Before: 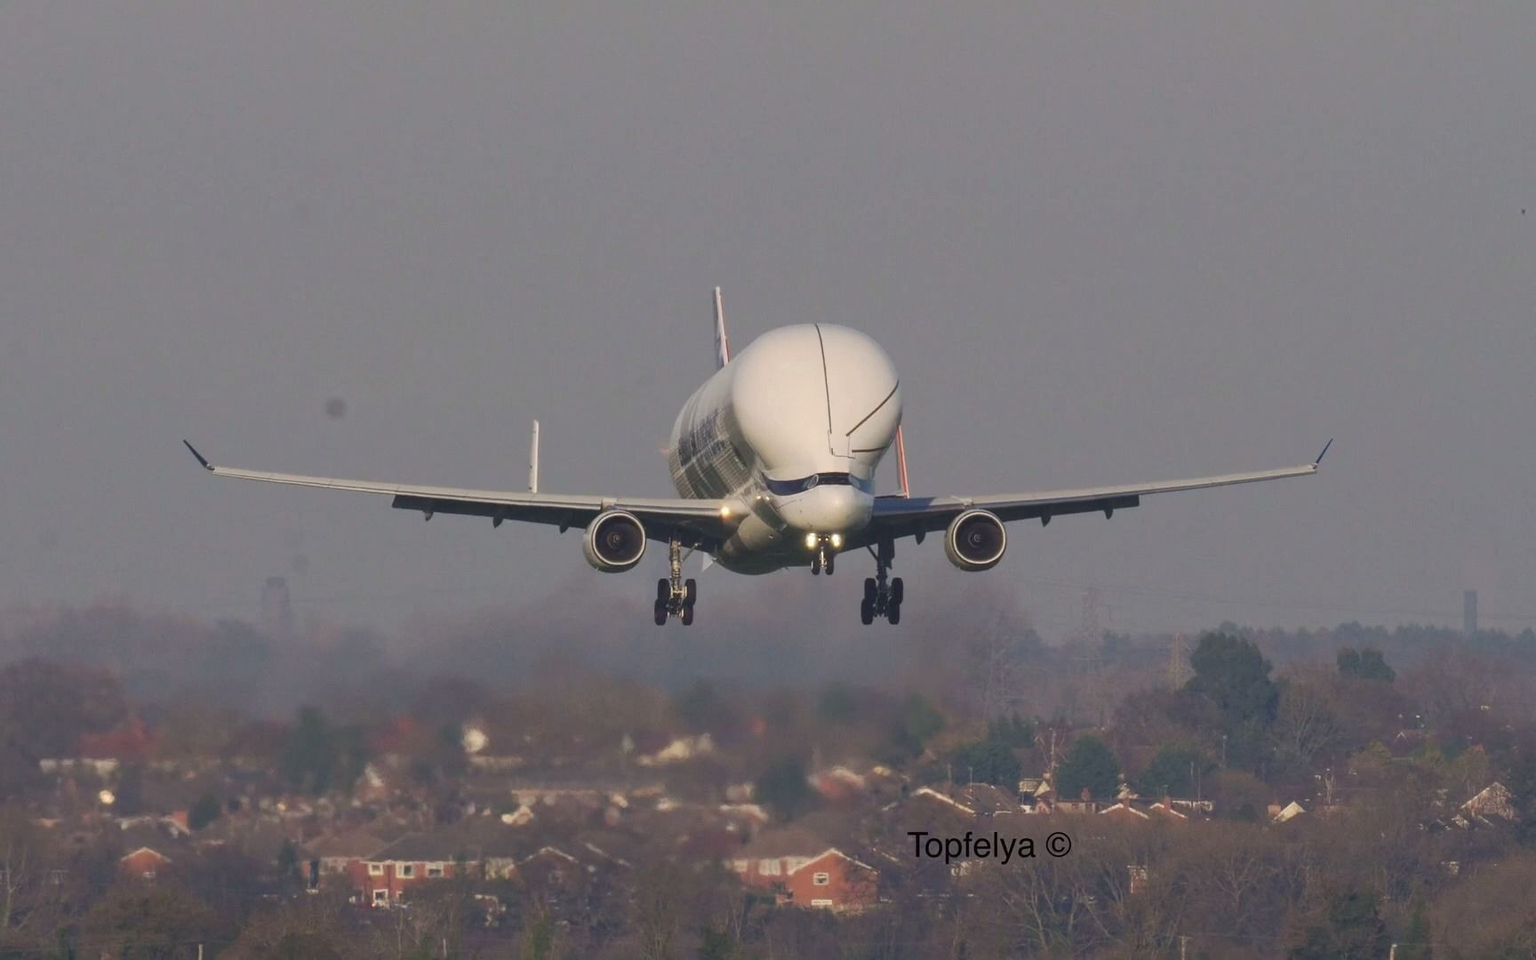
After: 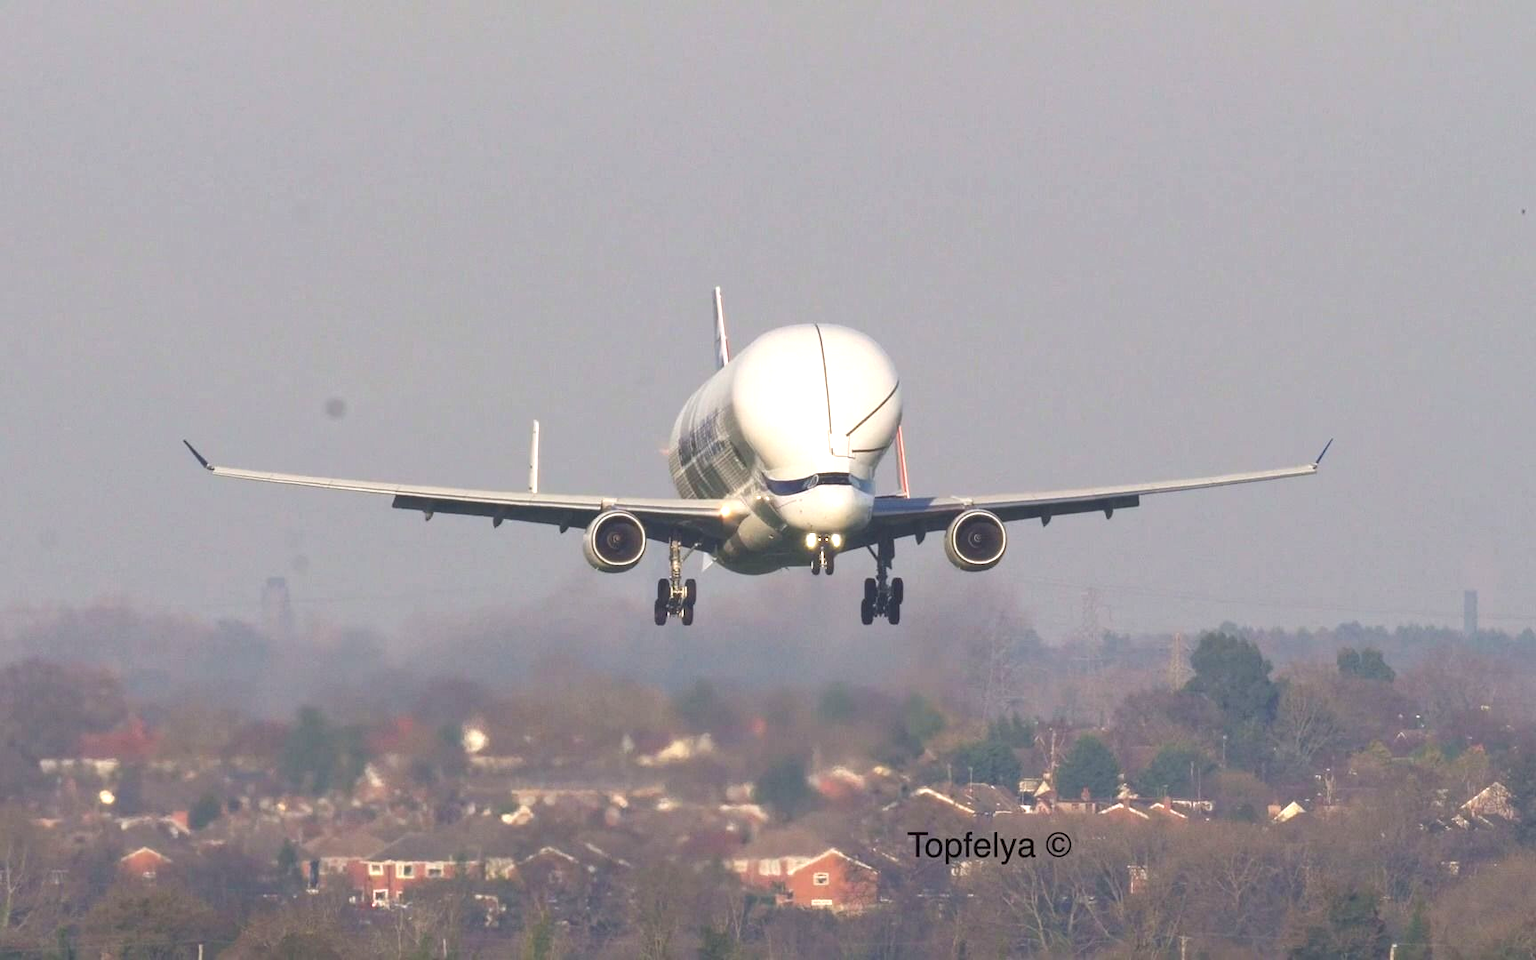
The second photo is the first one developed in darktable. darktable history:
tone equalizer: edges refinement/feathering 500, mask exposure compensation -1.57 EV, preserve details no
exposure: exposure 1 EV, compensate exposure bias true, compensate highlight preservation false
